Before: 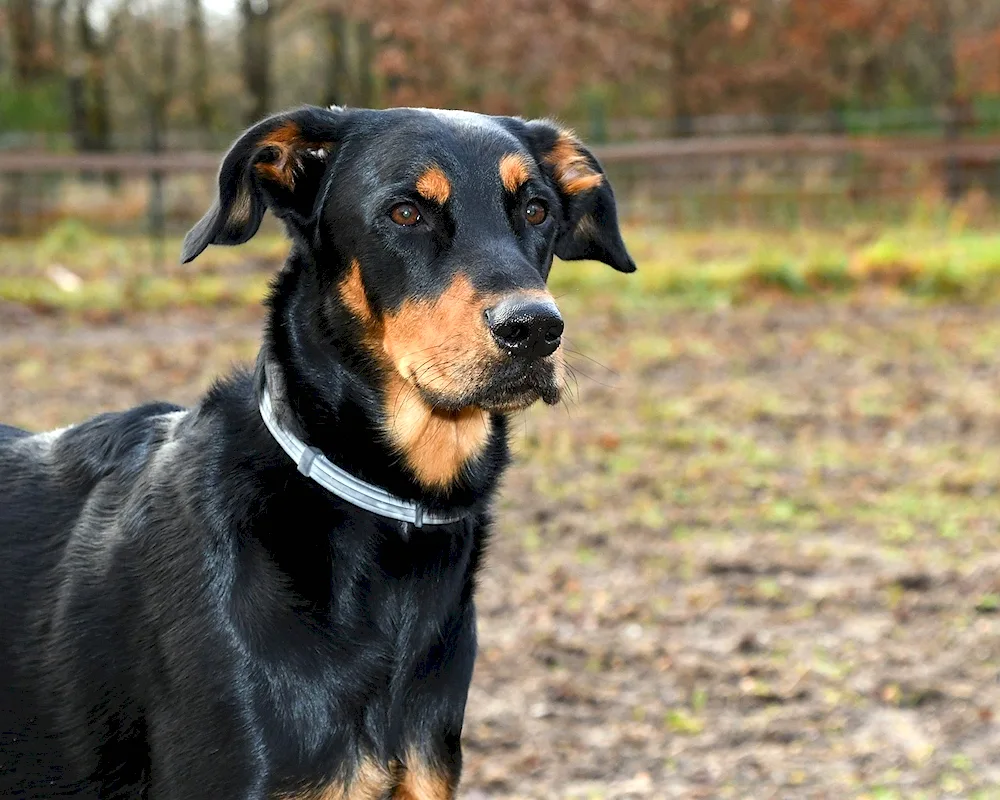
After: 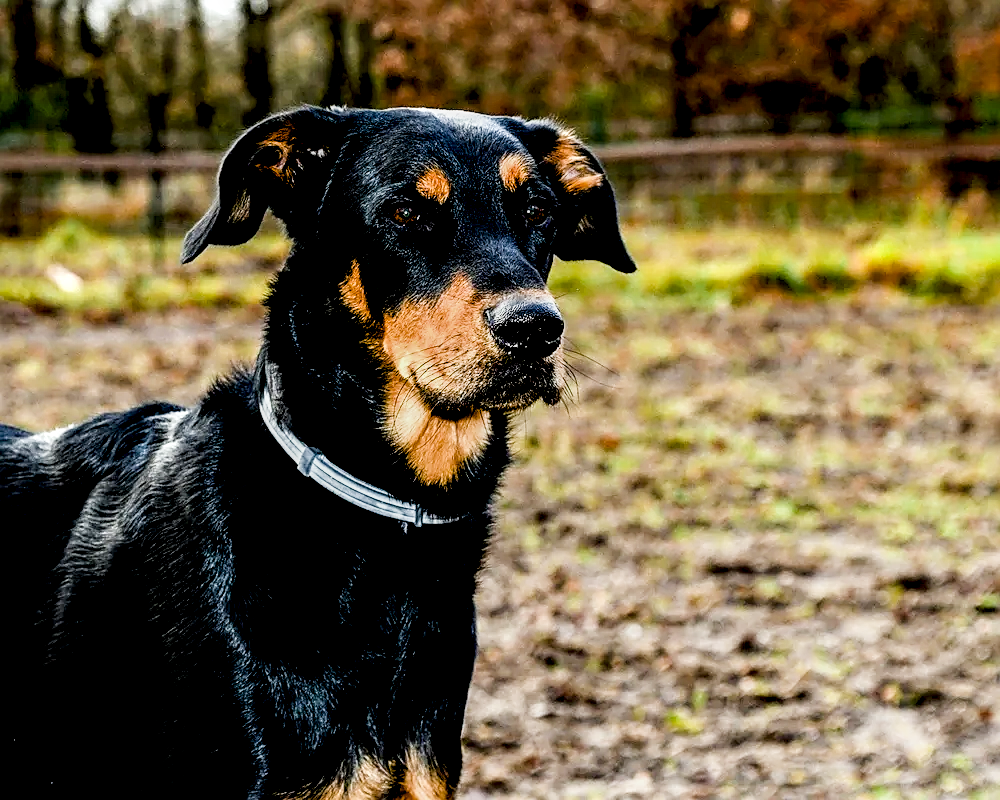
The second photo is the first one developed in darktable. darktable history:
exposure: black level correction 0.046, exposure -0.228 EV, compensate highlight preservation false
sharpen: on, module defaults
sigmoid: contrast 1.7
local contrast: highlights 60%, shadows 60%, detail 160%
